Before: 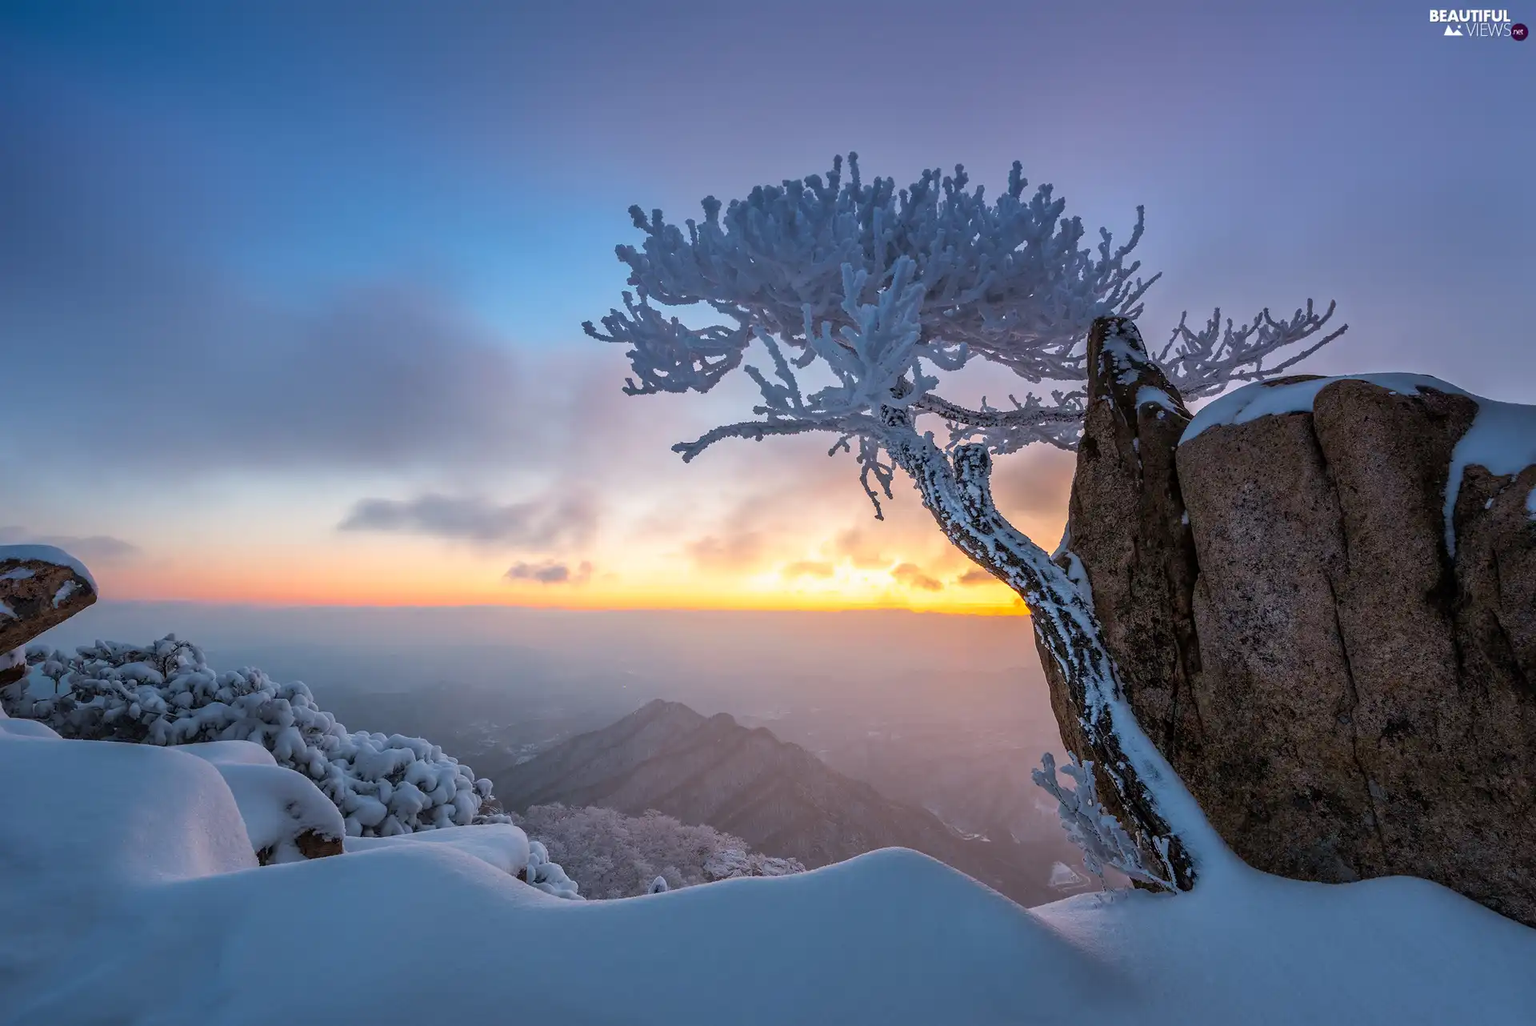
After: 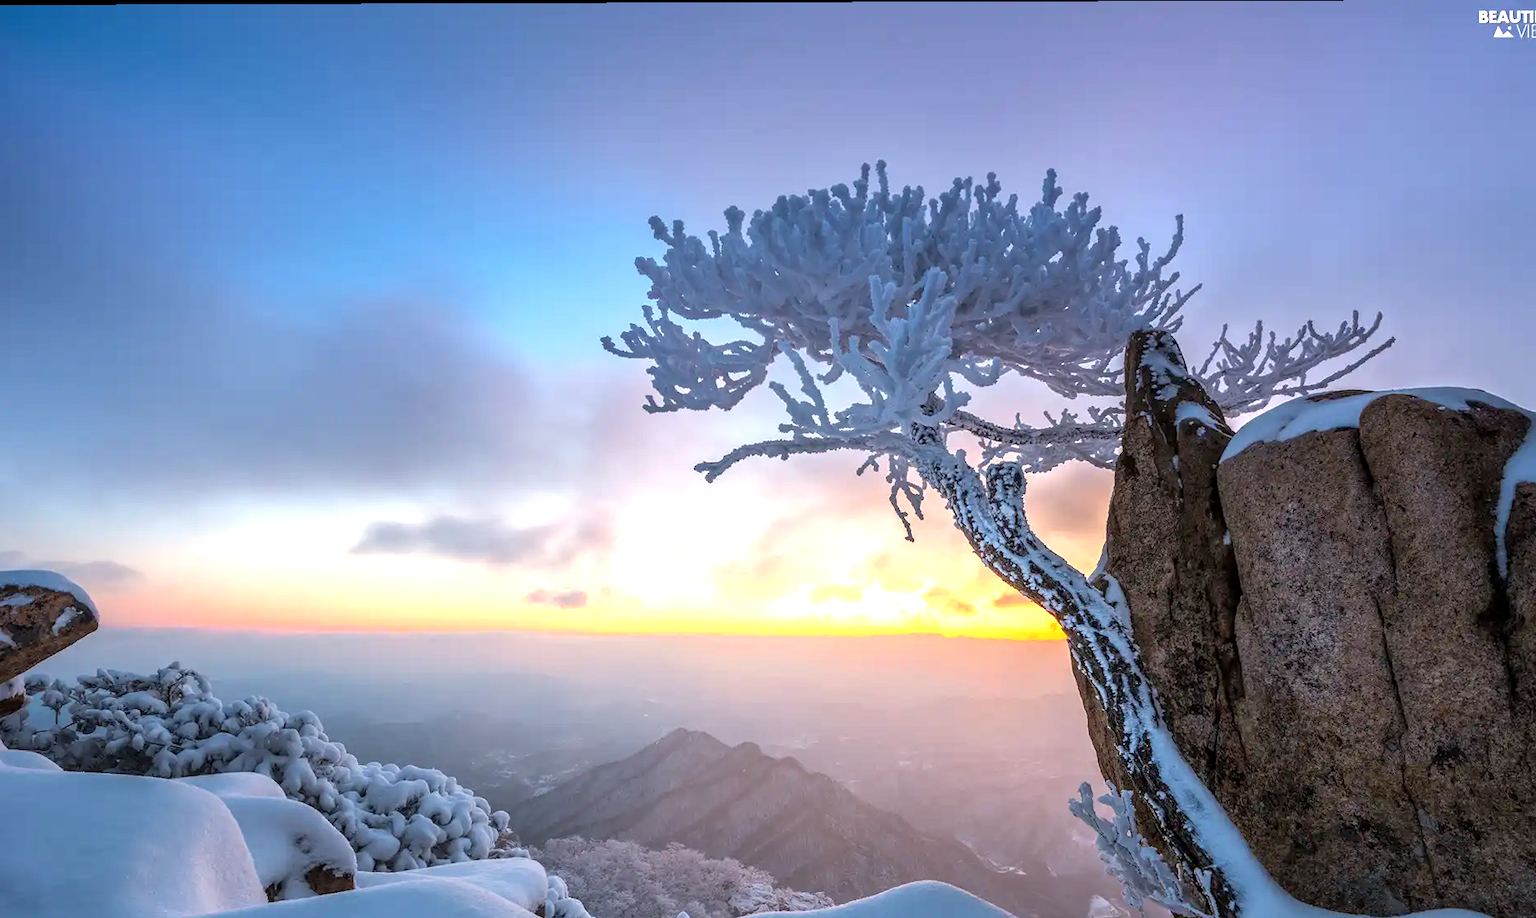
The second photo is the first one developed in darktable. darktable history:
crop and rotate: angle 0.194°, left 0.284%, right 3.526%, bottom 14.064%
exposure: black level correction 0, exposure 0.698 EV, compensate exposure bias true, compensate highlight preservation false
local contrast: highlights 101%, shadows 98%, detail 119%, midtone range 0.2
